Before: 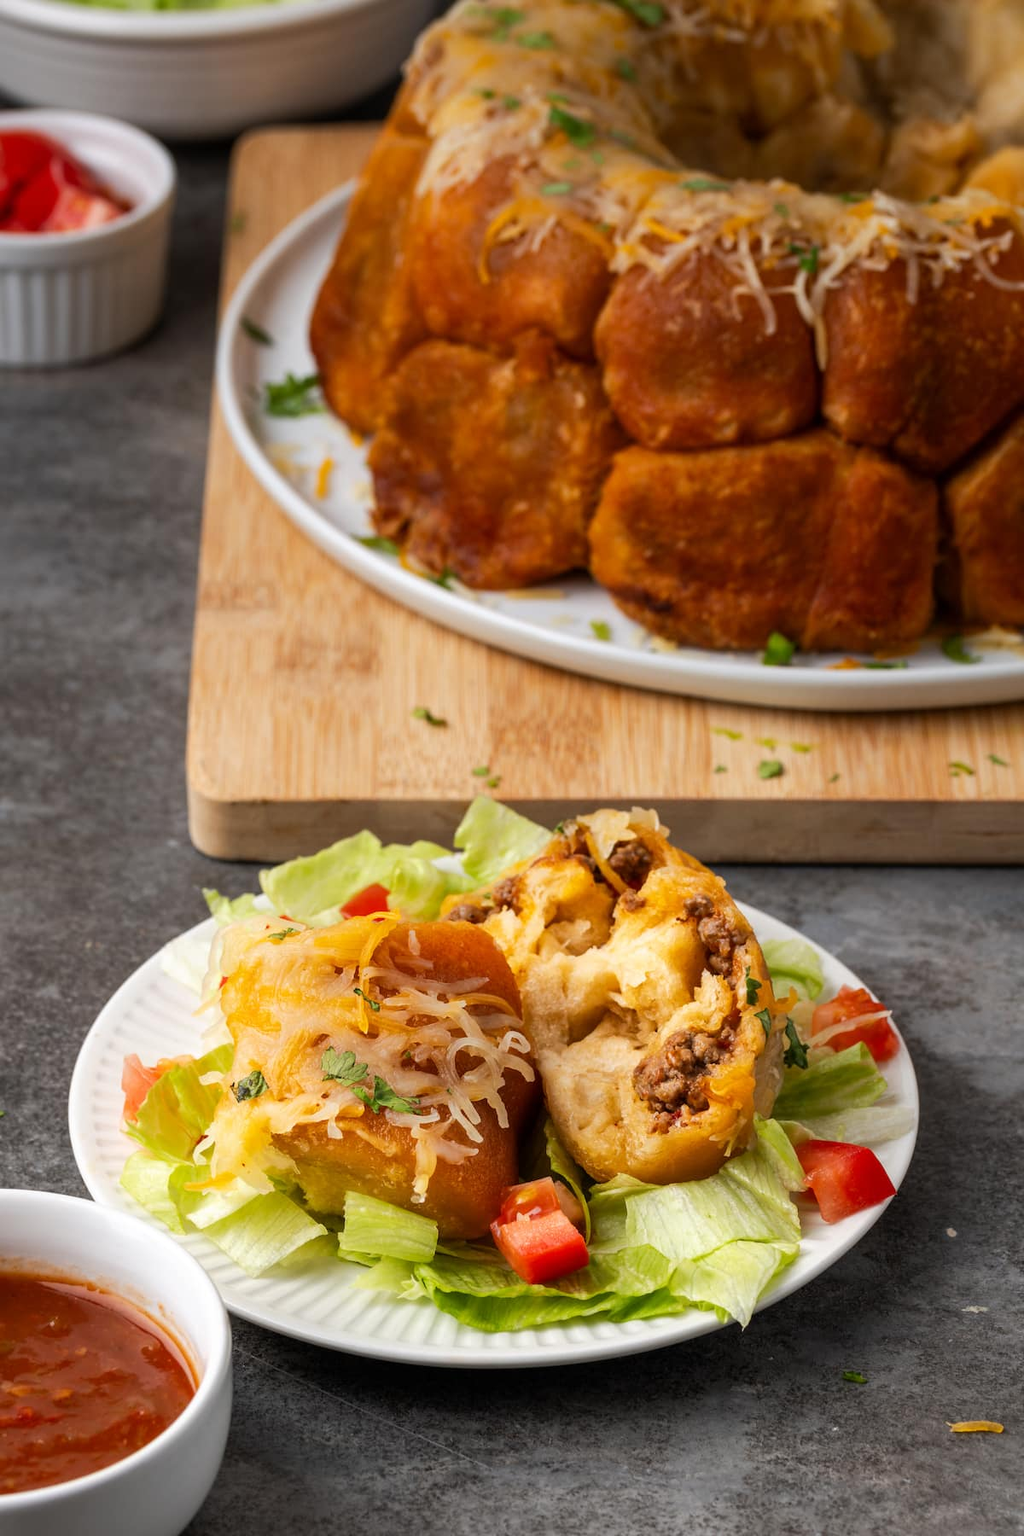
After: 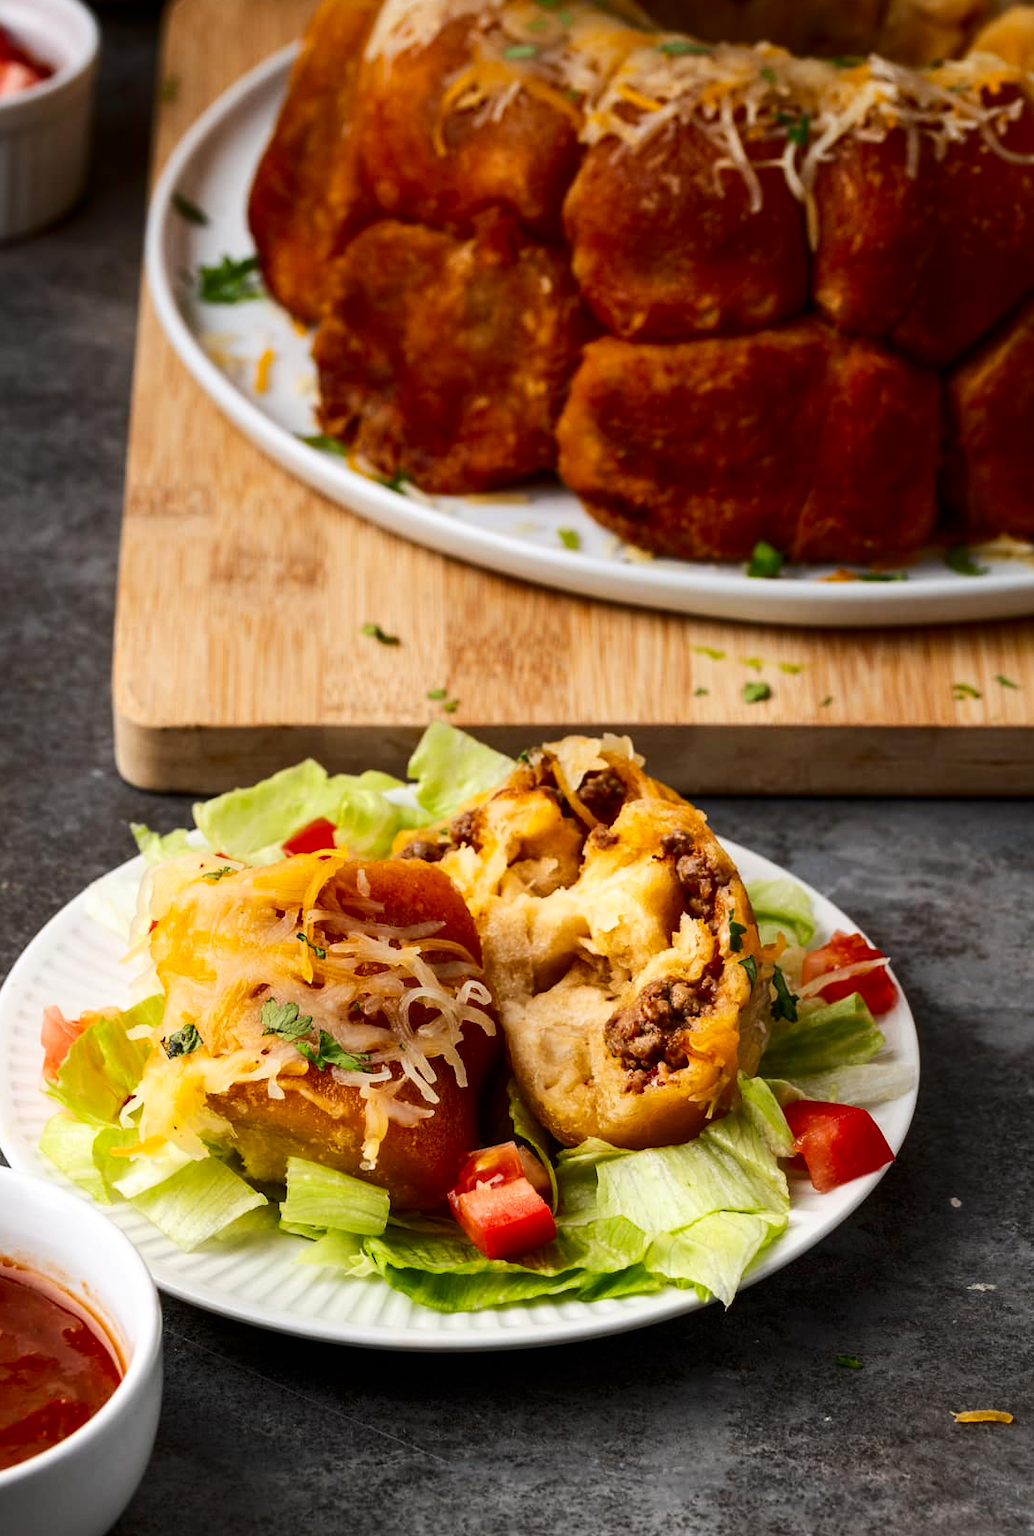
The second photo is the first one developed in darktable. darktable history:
crop and rotate: left 8.262%, top 9.226%
contrast brightness saturation: contrast 0.2, brightness -0.11, saturation 0.1
